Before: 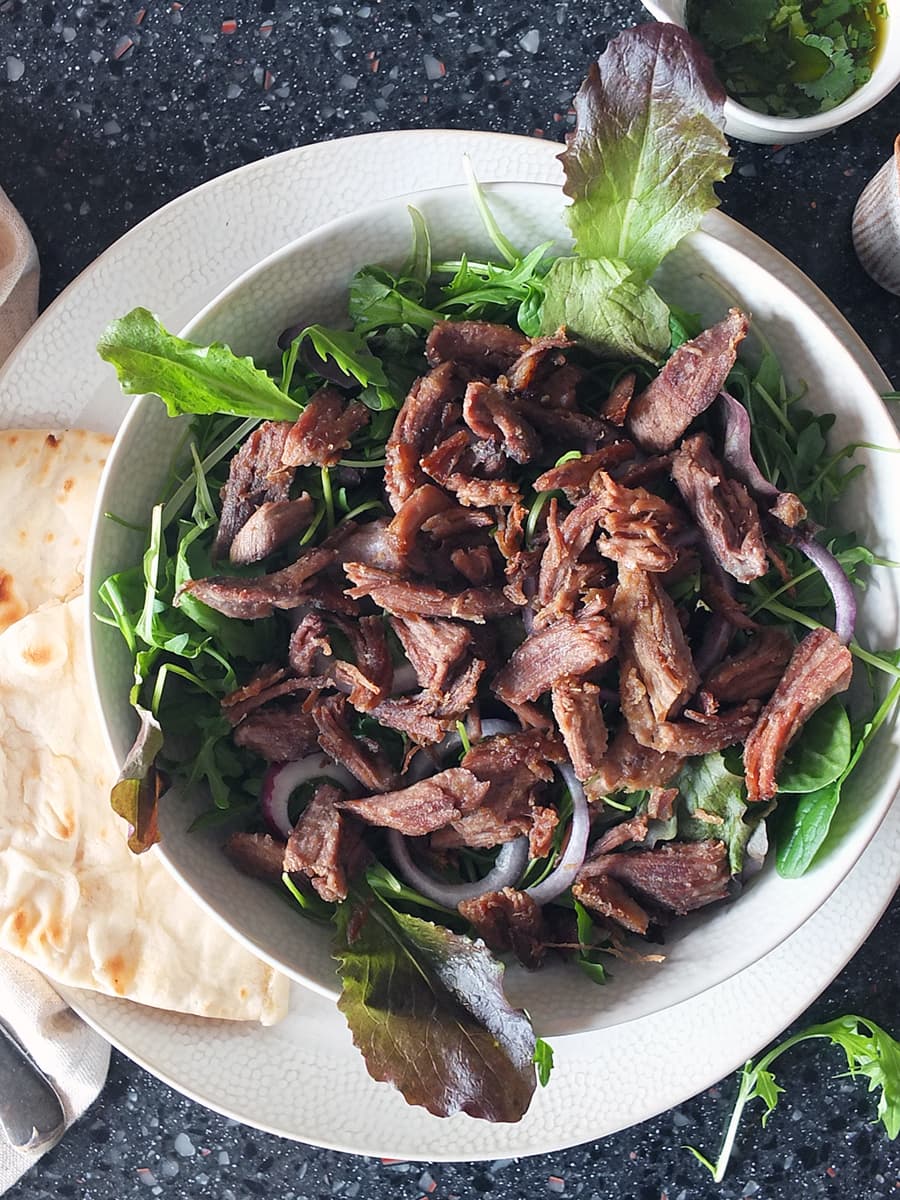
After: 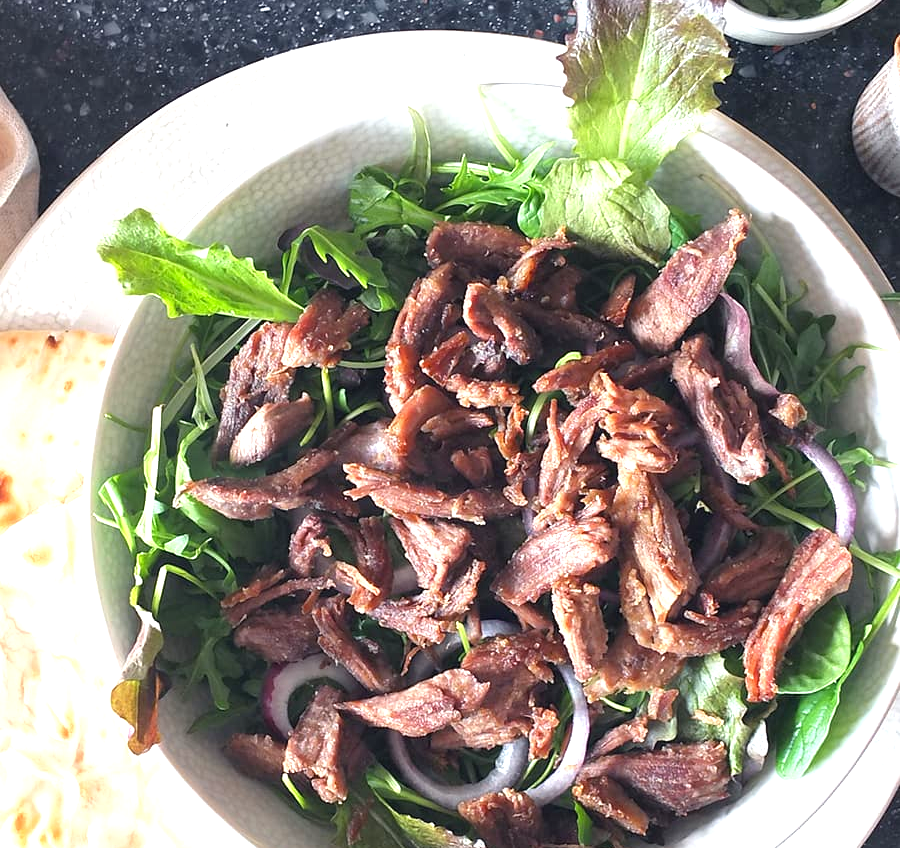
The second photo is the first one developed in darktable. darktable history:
crop and rotate: top 8.293%, bottom 20.996%
exposure: black level correction 0, exposure 0.877 EV, compensate exposure bias true, compensate highlight preservation false
shadows and highlights: shadows 25, highlights -25
